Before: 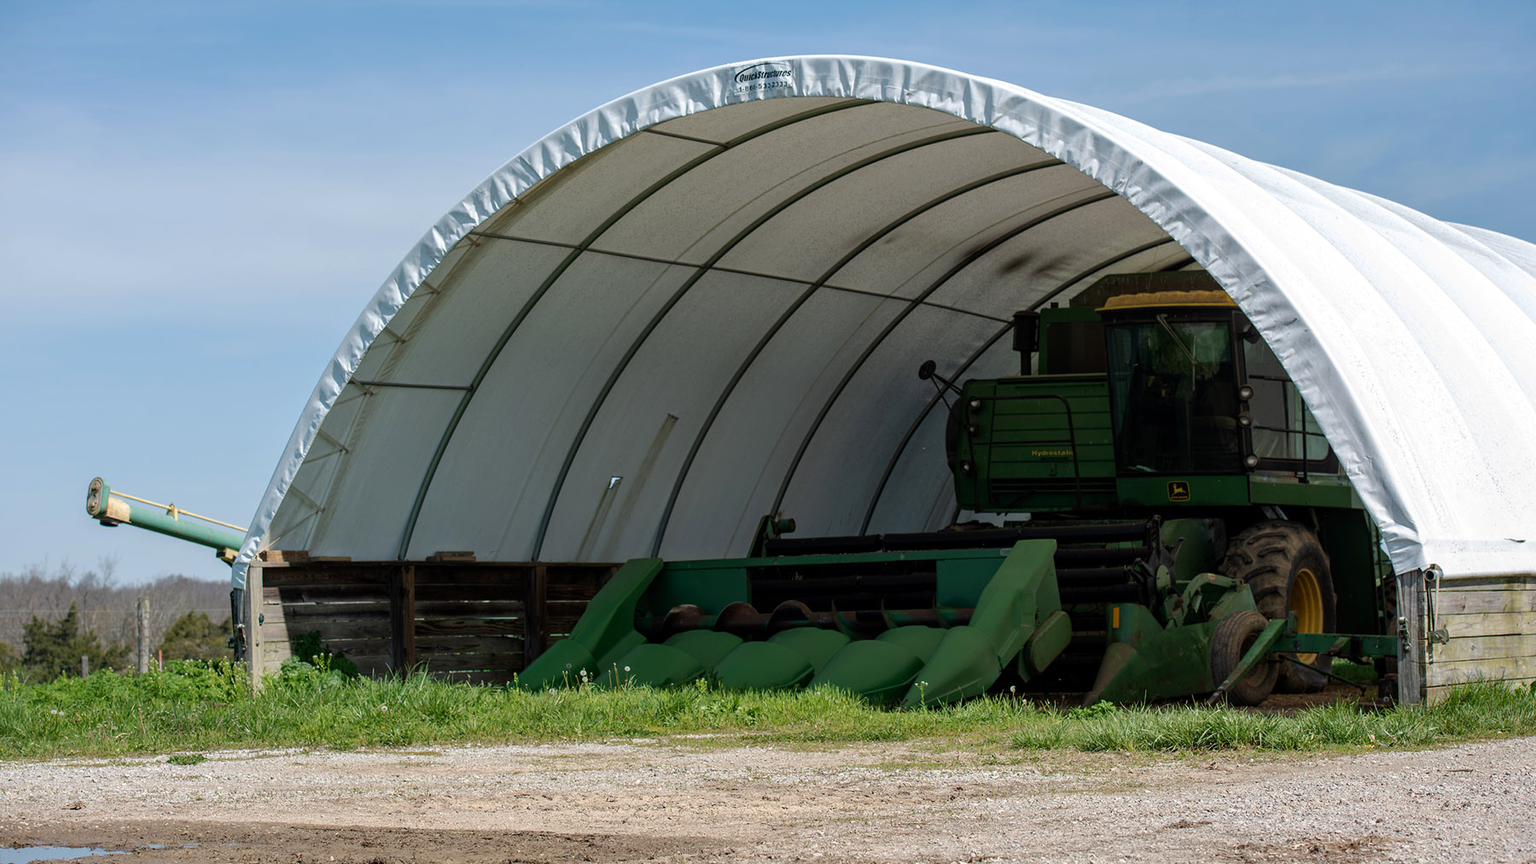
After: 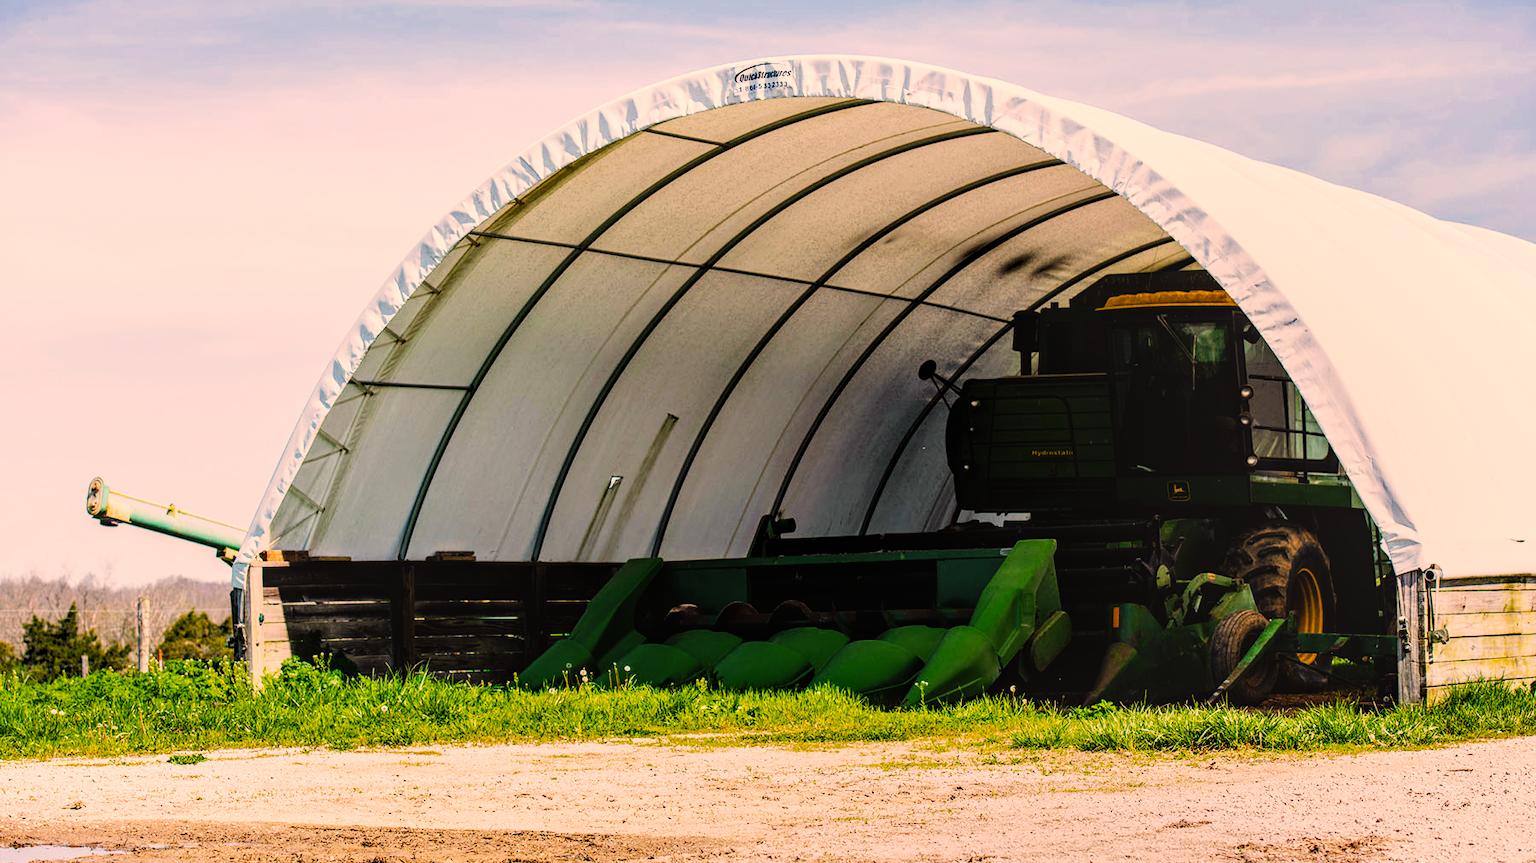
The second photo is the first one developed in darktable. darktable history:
local contrast: on, module defaults
color balance rgb: global offset › luminance 0.534%, linear chroma grading › global chroma 8.966%, perceptual saturation grading › global saturation 32.798%, saturation formula JzAzBz (2021)
exposure: black level correction -0.002, exposure 0.545 EV, compensate highlight preservation false
color correction: highlights a* 17.62, highlights b* 18.79
tone curve: curves: ch0 [(0, 0.008) (0.107, 0.083) (0.283, 0.287) (0.429, 0.51) (0.607, 0.739) (0.789, 0.893) (0.998, 0.978)]; ch1 [(0, 0) (0.323, 0.339) (0.438, 0.427) (0.478, 0.484) (0.502, 0.502) (0.527, 0.525) (0.571, 0.579) (0.608, 0.629) (0.669, 0.704) (0.859, 0.899) (1, 1)]; ch2 [(0, 0) (0.33, 0.347) (0.421, 0.456) (0.473, 0.498) (0.502, 0.504) (0.522, 0.524) (0.549, 0.567) (0.593, 0.626) (0.676, 0.724) (1, 1)], preserve colors none
tone equalizer: on, module defaults
filmic rgb: black relative exposure -5.14 EV, white relative exposure 3.52 EV, hardness 3.16, contrast 1.184, highlights saturation mix -48.93%
